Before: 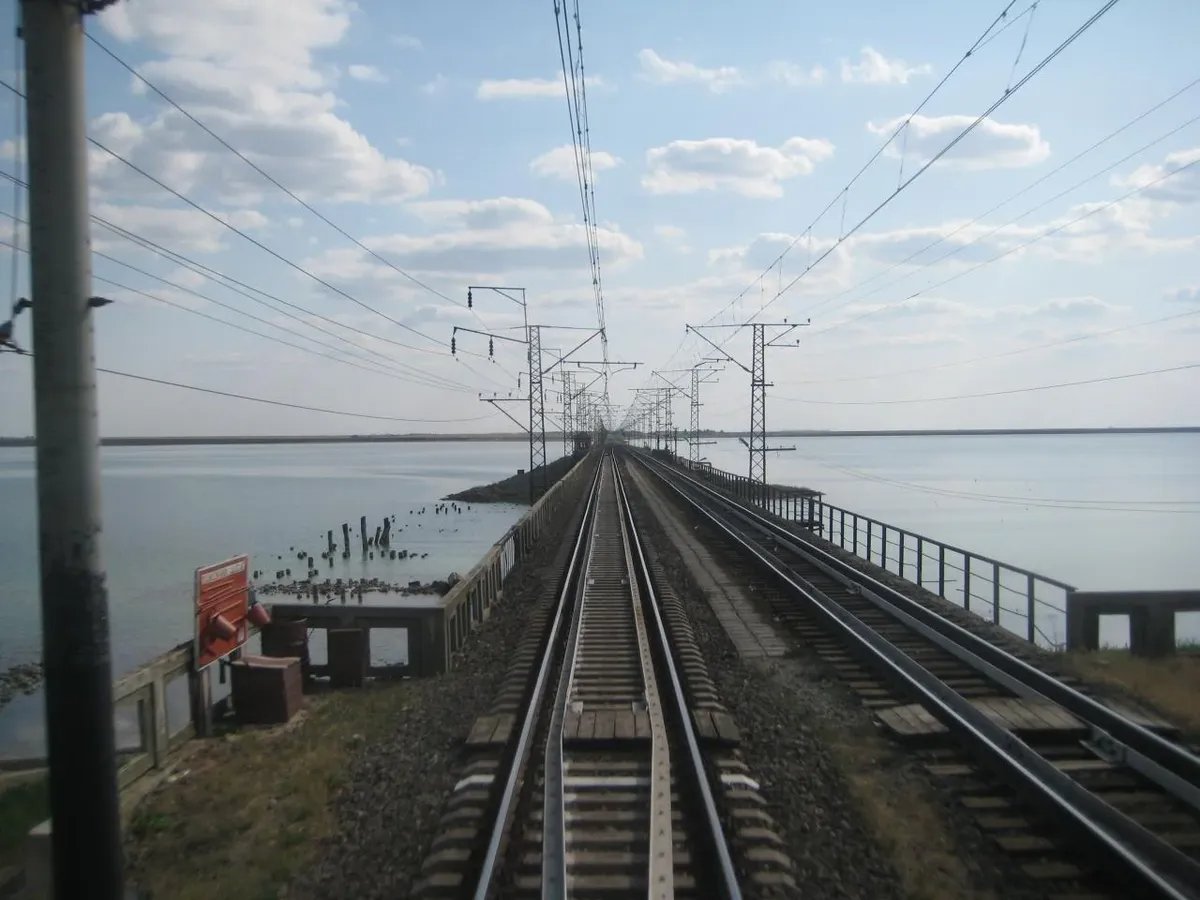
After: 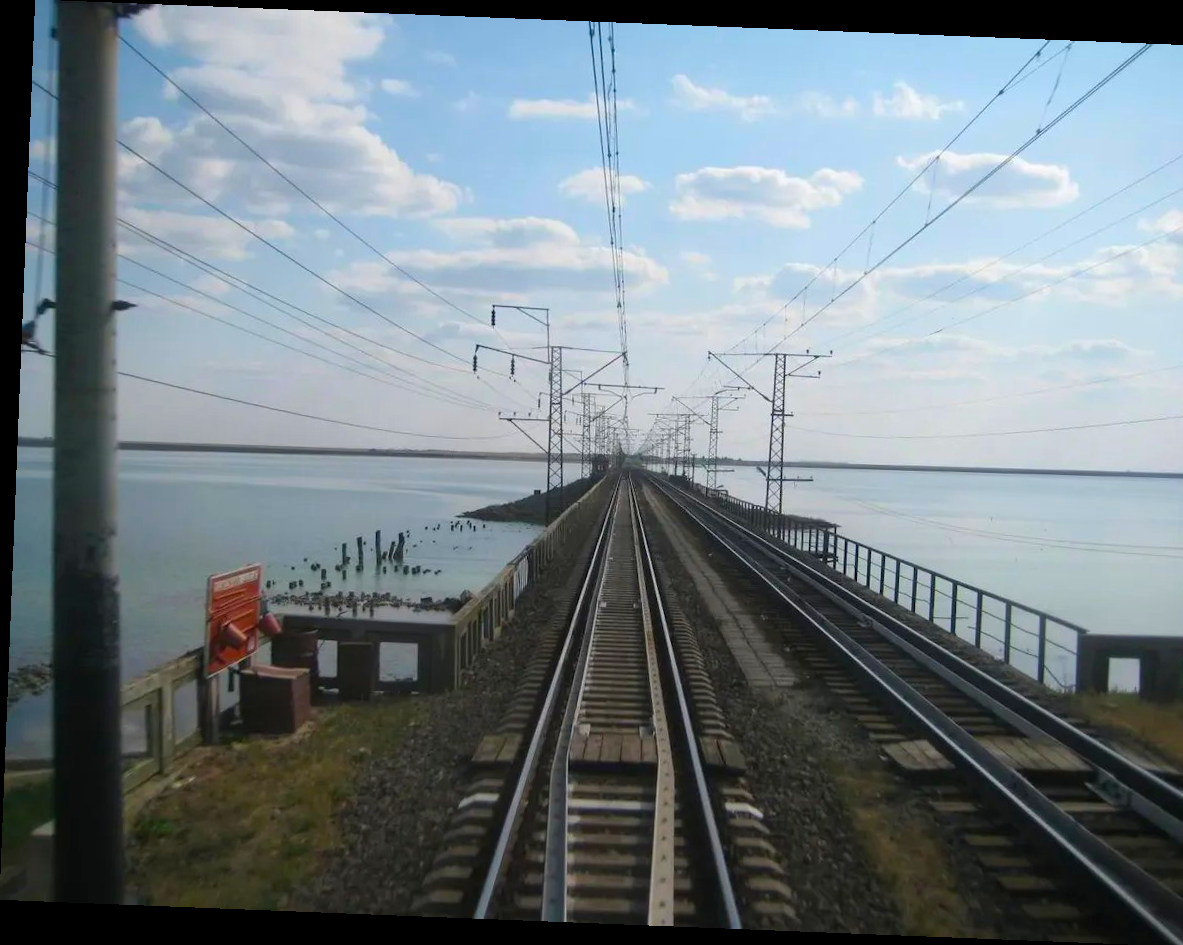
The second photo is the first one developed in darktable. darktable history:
rotate and perspective: rotation 2.27°, automatic cropping off
color balance rgb: perceptual saturation grading › global saturation 30%, global vibrance 30%
crop: right 4.126%, bottom 0.031%
